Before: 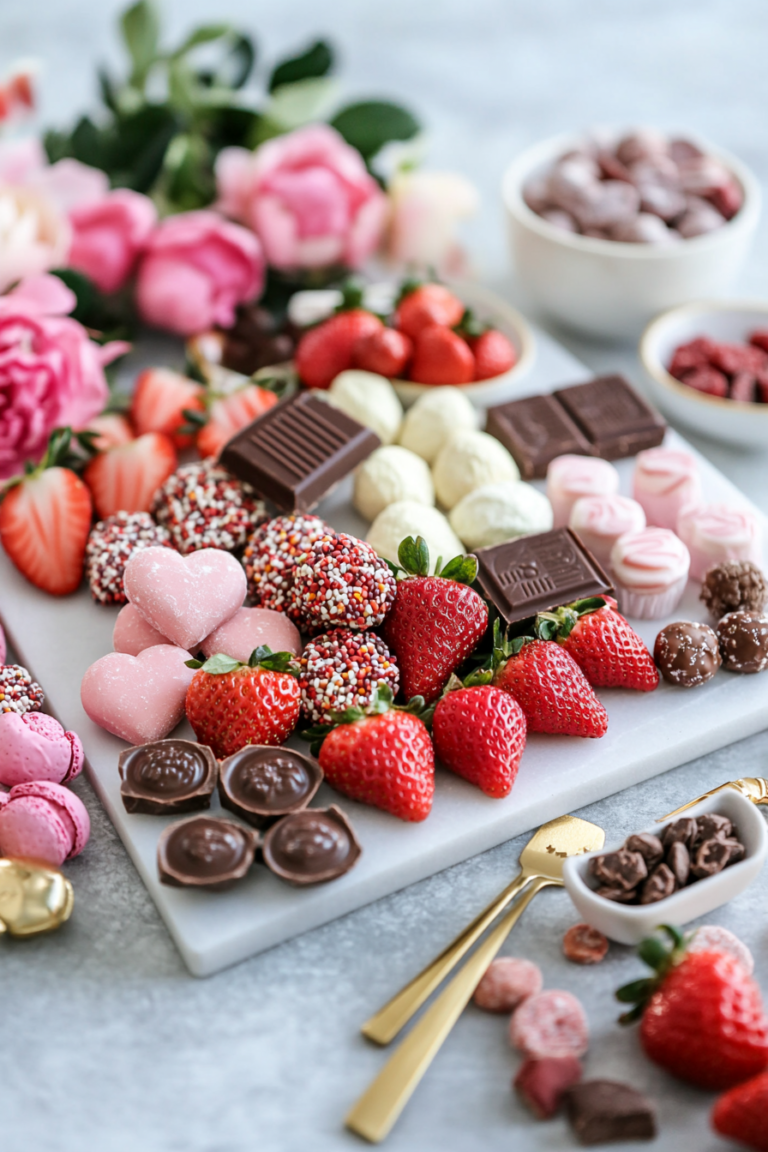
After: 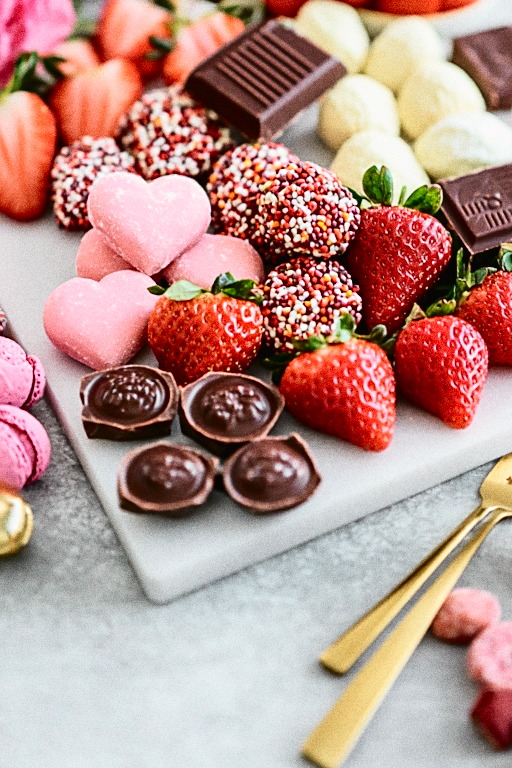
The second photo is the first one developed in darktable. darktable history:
crop and rotate: angle -0.82°, left 3.85%, top 31.828%, right 27.992%
tone curve: curves: ch0 [(0, 0.014) (0.17, 0.099) (0.398, 0.423) (0.725, 0.828) (0.872, 0.918) (1, 0.981)]; ch1 [(0, 0) (0.402, 0.36) (0.489, 0.491) (0.5, 0.503) (0.515, 0.52) (0.545, 0.572) (0.615, 0.662) (0.701, 0.725) (1, 1)]; ch2 [(0, 0) (0.42, 0.458) (0.485, 0.499) (0.503, 0.503) (0.531, 0.542) (0.561, 0.594) (0.644, 0.694) (0.717, 0.753) (1, 0.991)], color space Lab, independent channels
sharpen: on, module defaults
grain: coarseness 11.82 ISO, strength 36.67%, mid-tones bias 74.17%
